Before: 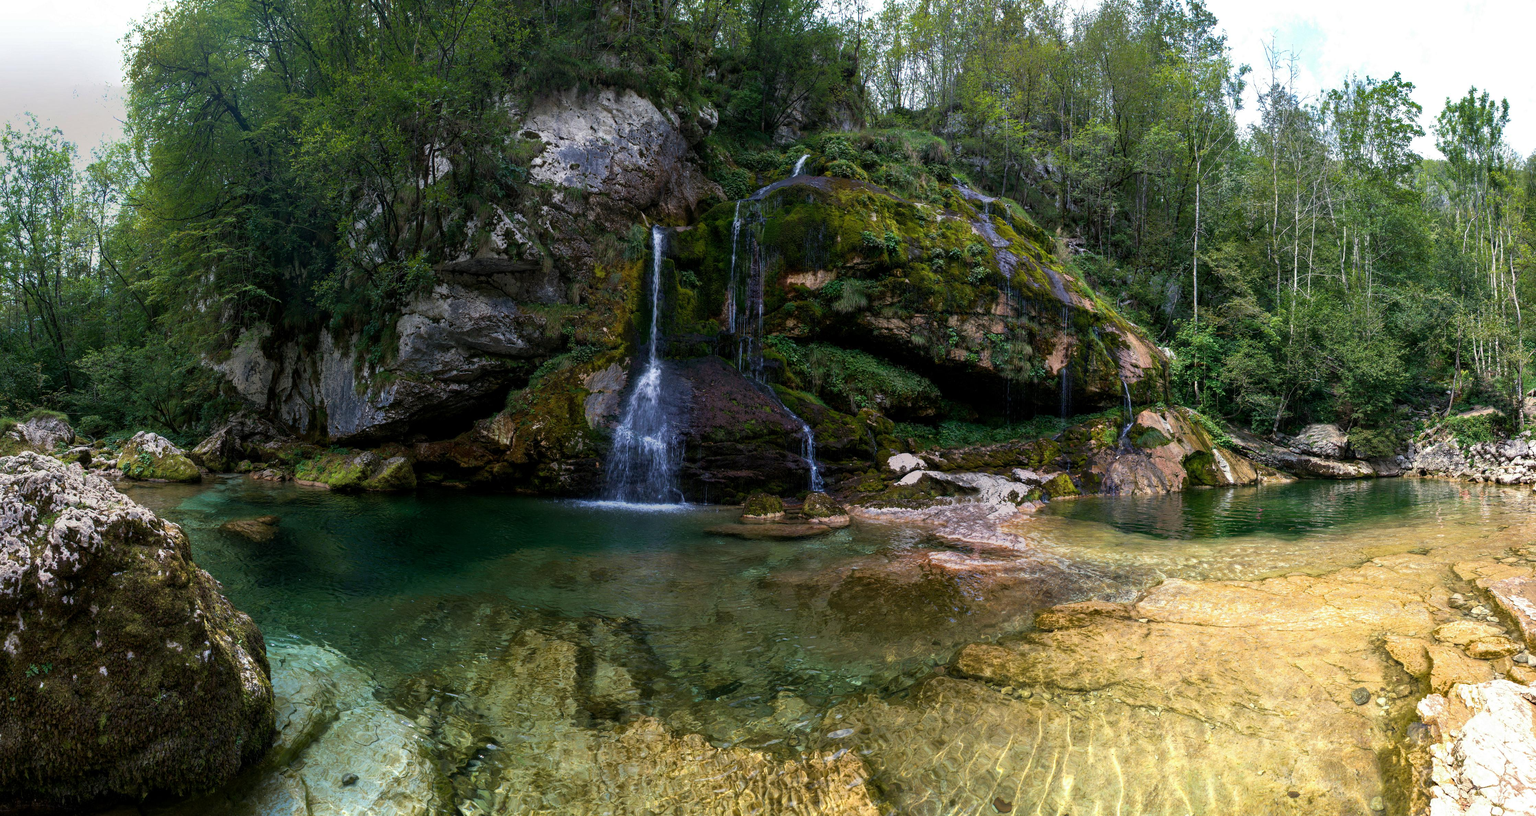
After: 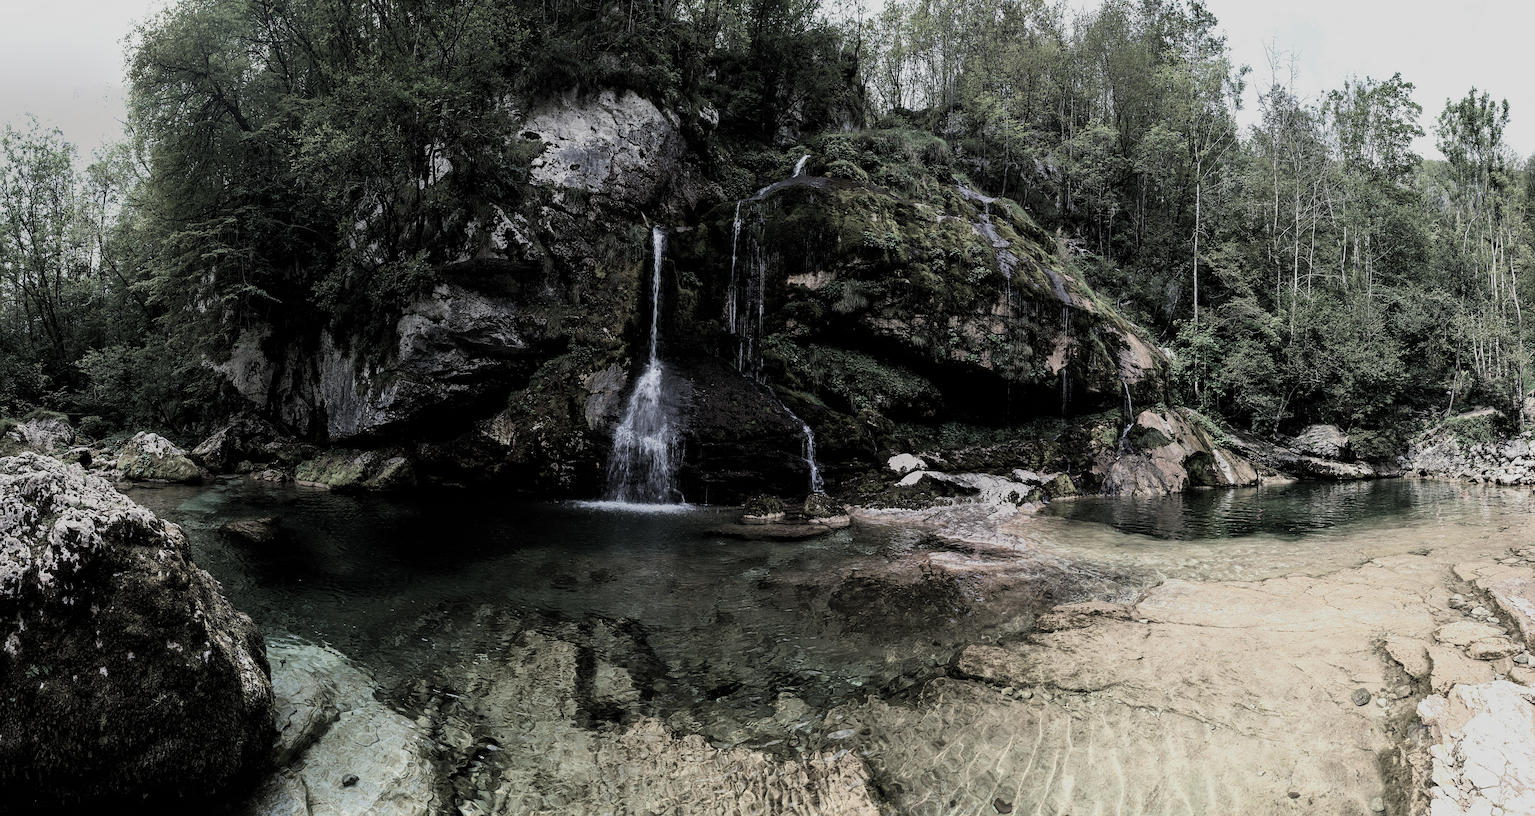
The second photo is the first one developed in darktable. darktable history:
filmic rgb: black relative exposure -5.1 EV, white relative exposure 3.95 EV, hardness 2.87, contrast 1.297, highlights saturation mix -30.6%, color science v5 (2021), iterations of high-quality reconstruction 0, contrast in shadows safe, contrast in highlights safe
sharpen: on, module defaults
